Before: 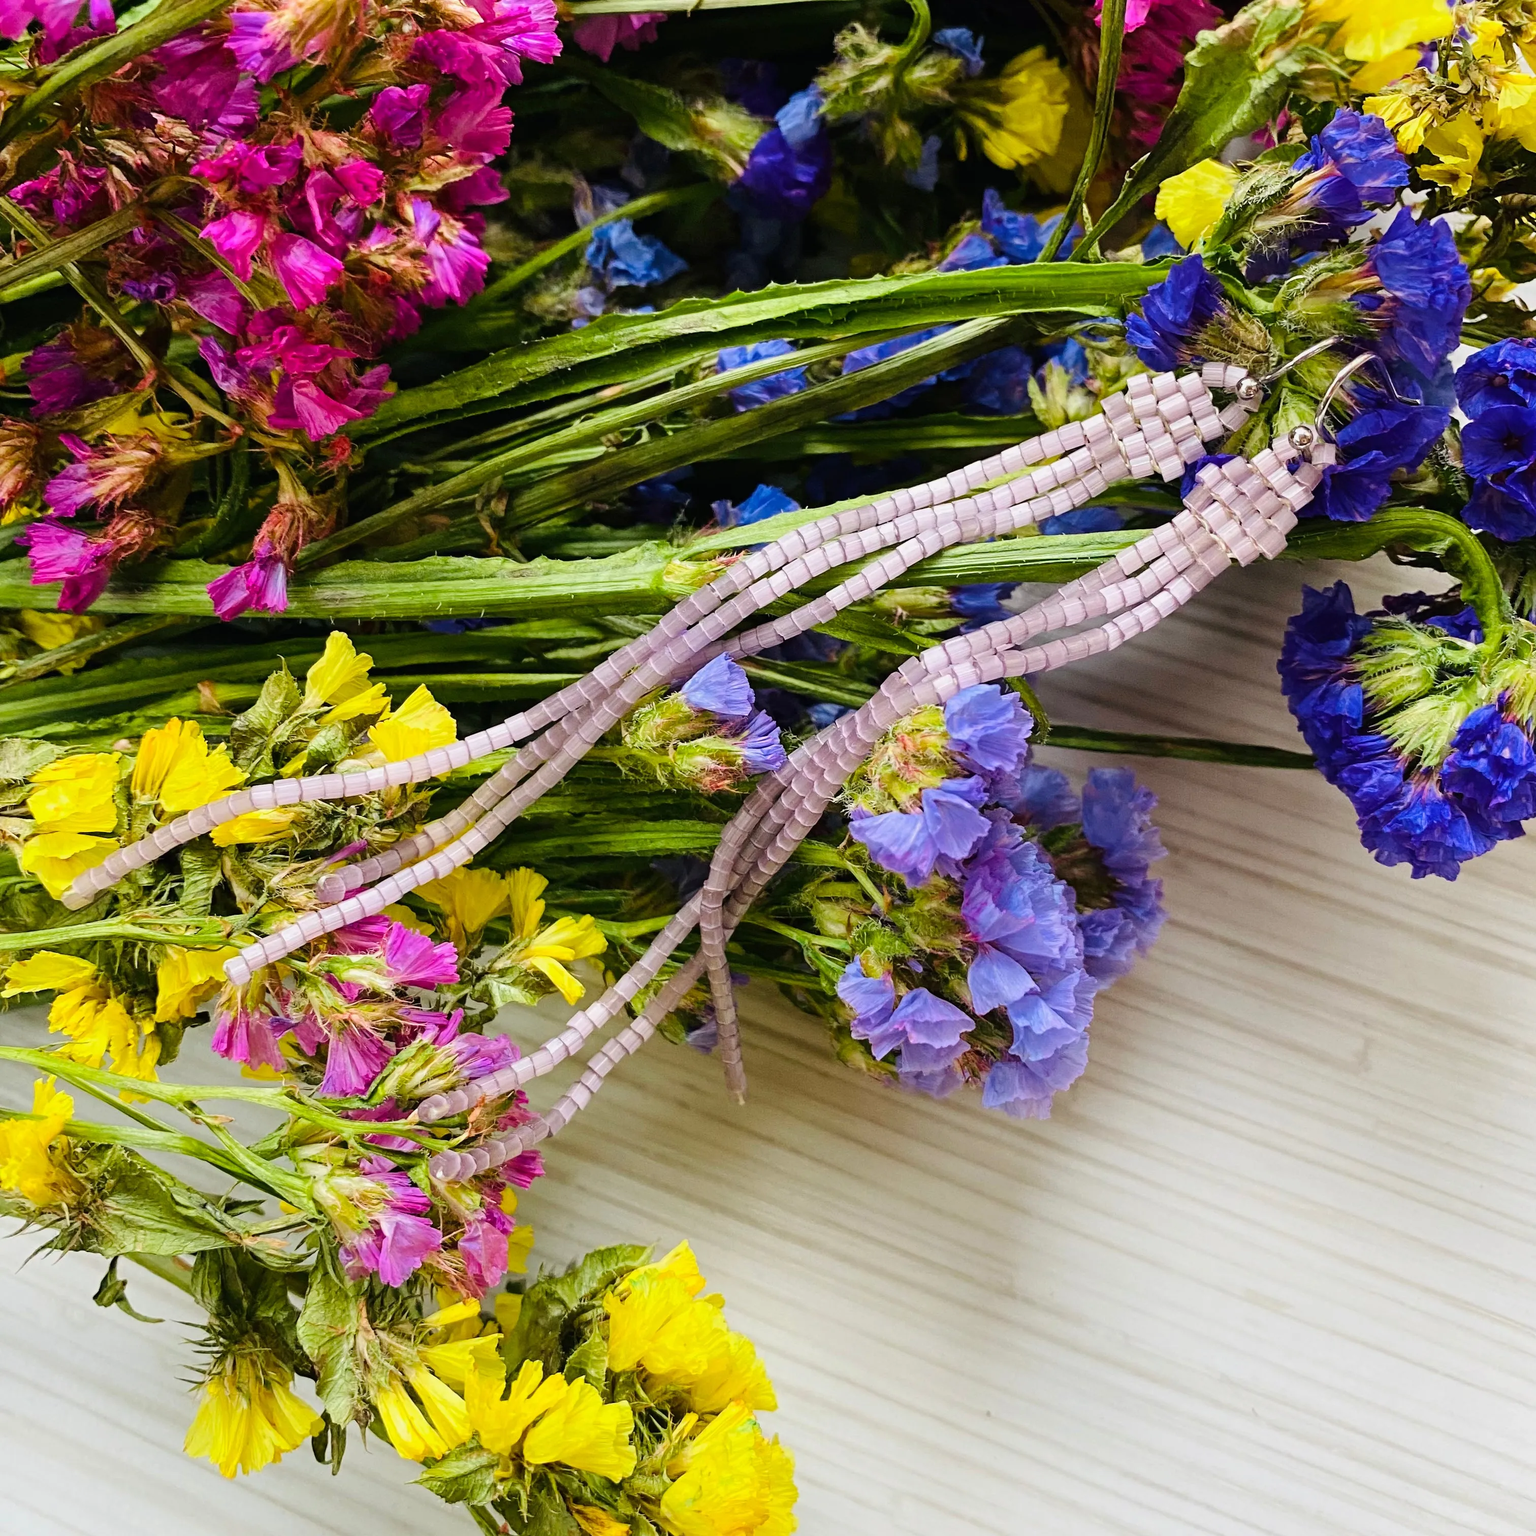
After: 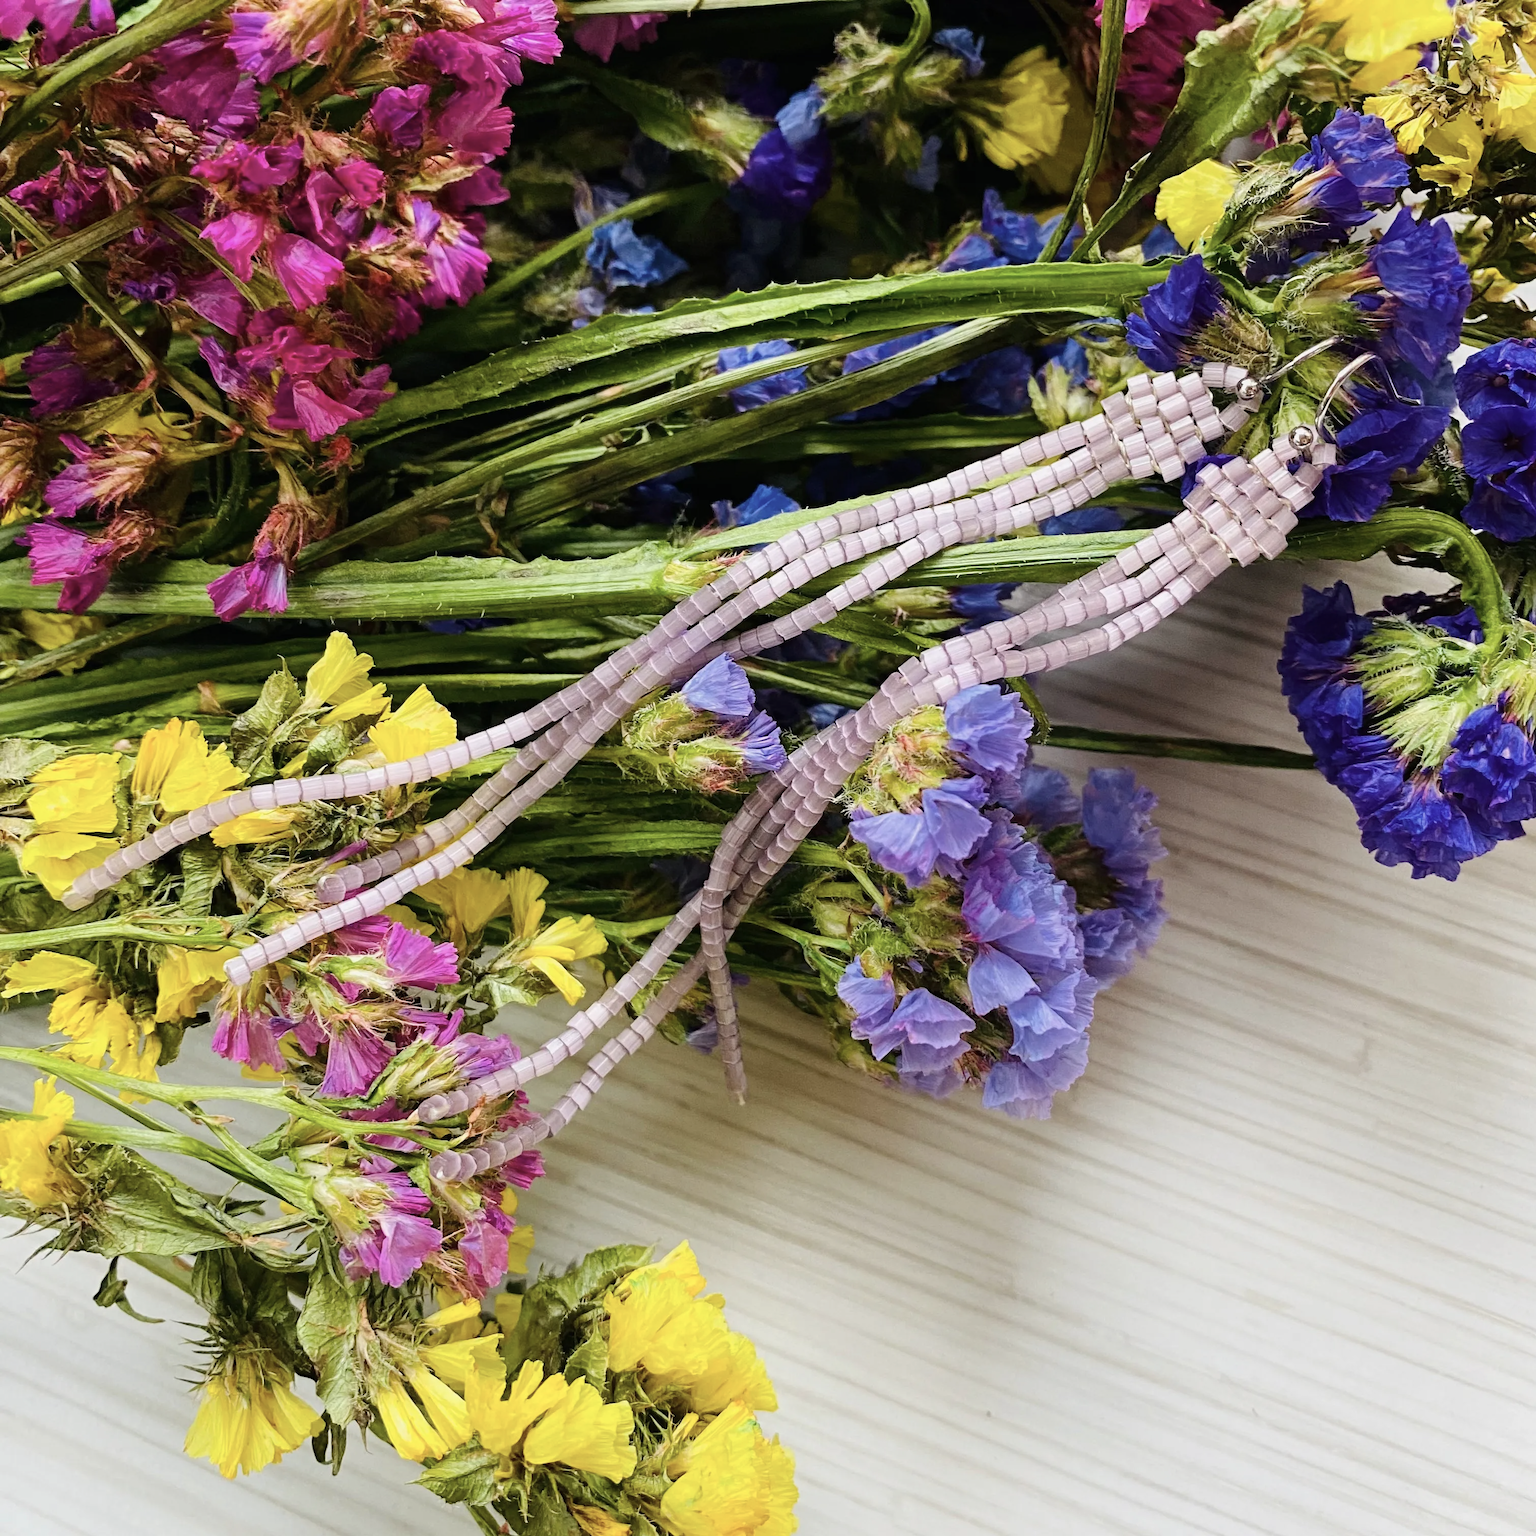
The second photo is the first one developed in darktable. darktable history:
contrast brightness saturation: contrast 0.06, brightness -0.01, saturation -0.23
